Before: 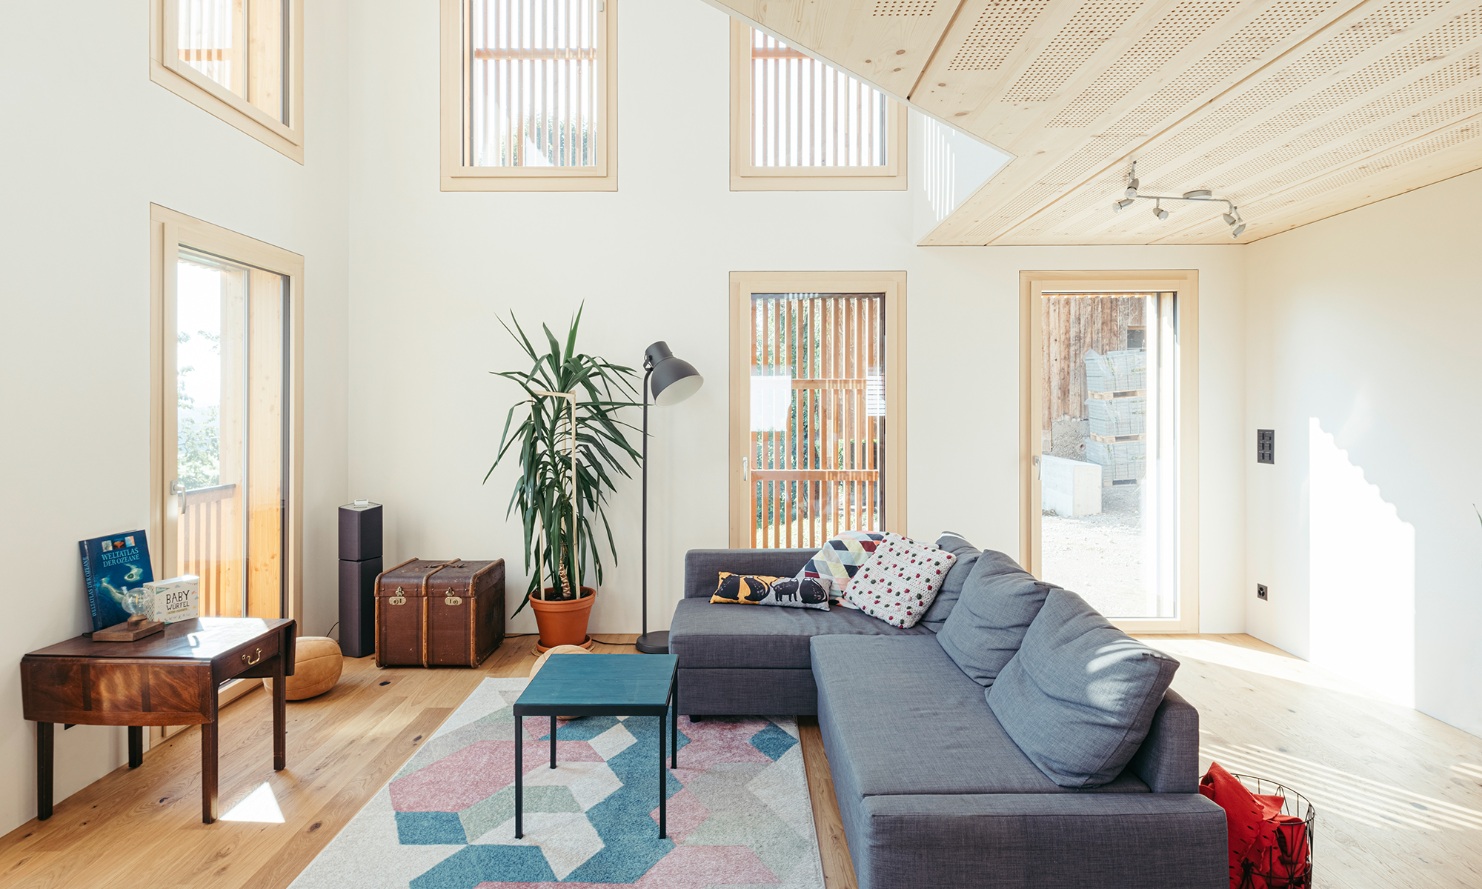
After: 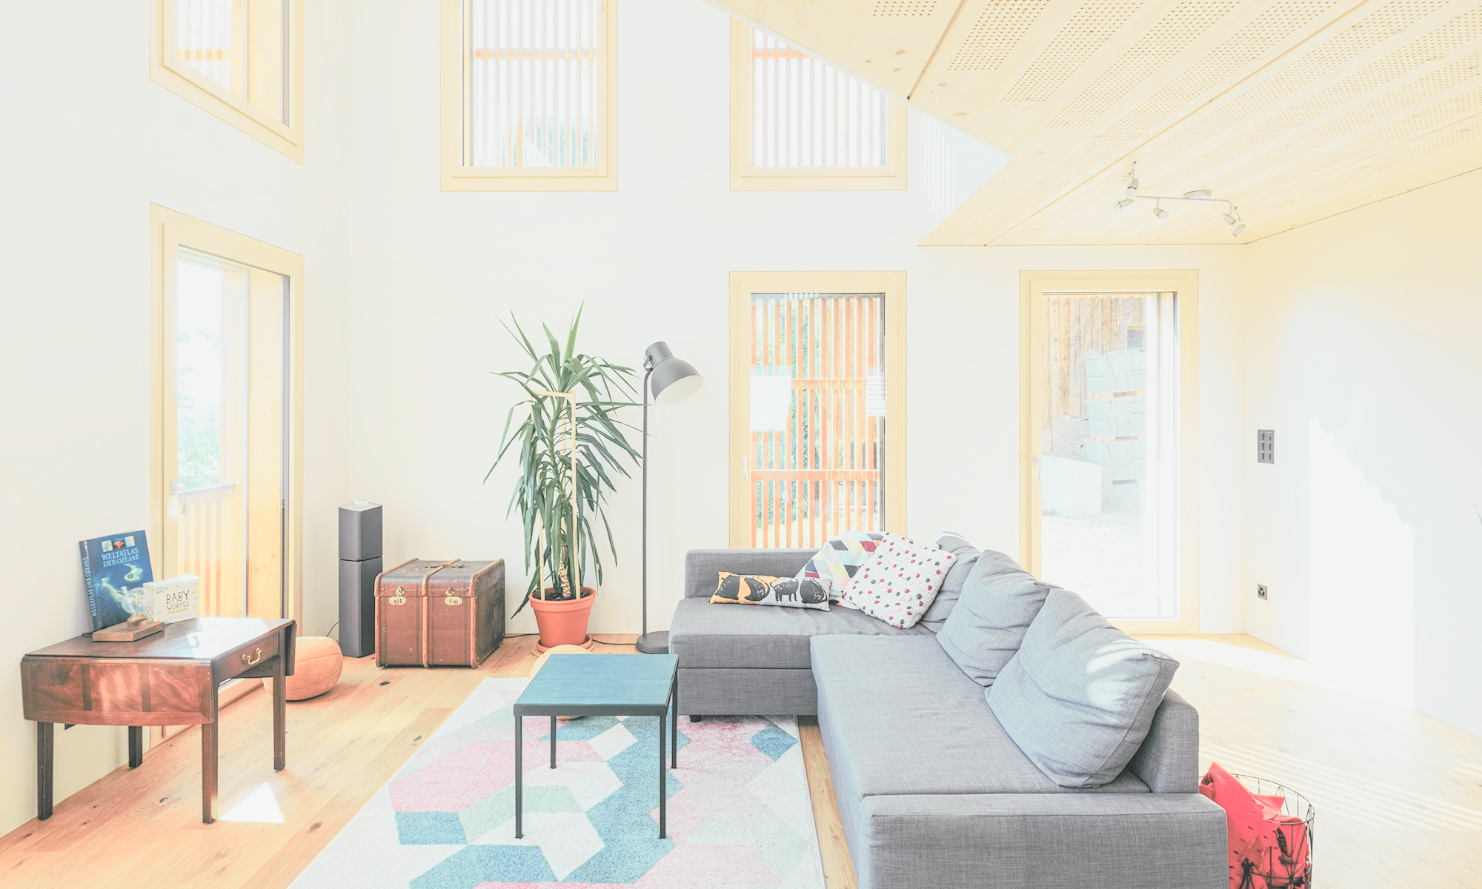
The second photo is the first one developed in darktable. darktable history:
contrast brightness saturation: brightness 0.99
tone curve: curves: ch0 [(0, 0) (0.058, 0.037) (0.214, 0.183) (0.304, 0.288) (0.561, 0.554) (0.687, 0.677) (0.768, 0.768) (0.858, 0.861) (0.987, 0.945)]; ch1 [(0, 0) (0.172, 0.123) (0.312, 0.296) (0.432, 0.448) (0.471, 0.469) (0.502, 0.5) (0.521, 0.505) (0.565, 0.569) (0.663, 0.663) (0.703, 0.721) (0.857, 0.917) (1, 1)]; ch2 [(0, 0) (0.411, 0.424) (0.485, 0.497) (0.502, 0.5) (0.517, 0.511) (0.556, 0.562) (0.626, 0.594) (0.709, 0.661) (1, 1)], color space Lab, independent channels, preserve colors none
local contrast: on, module defaults
